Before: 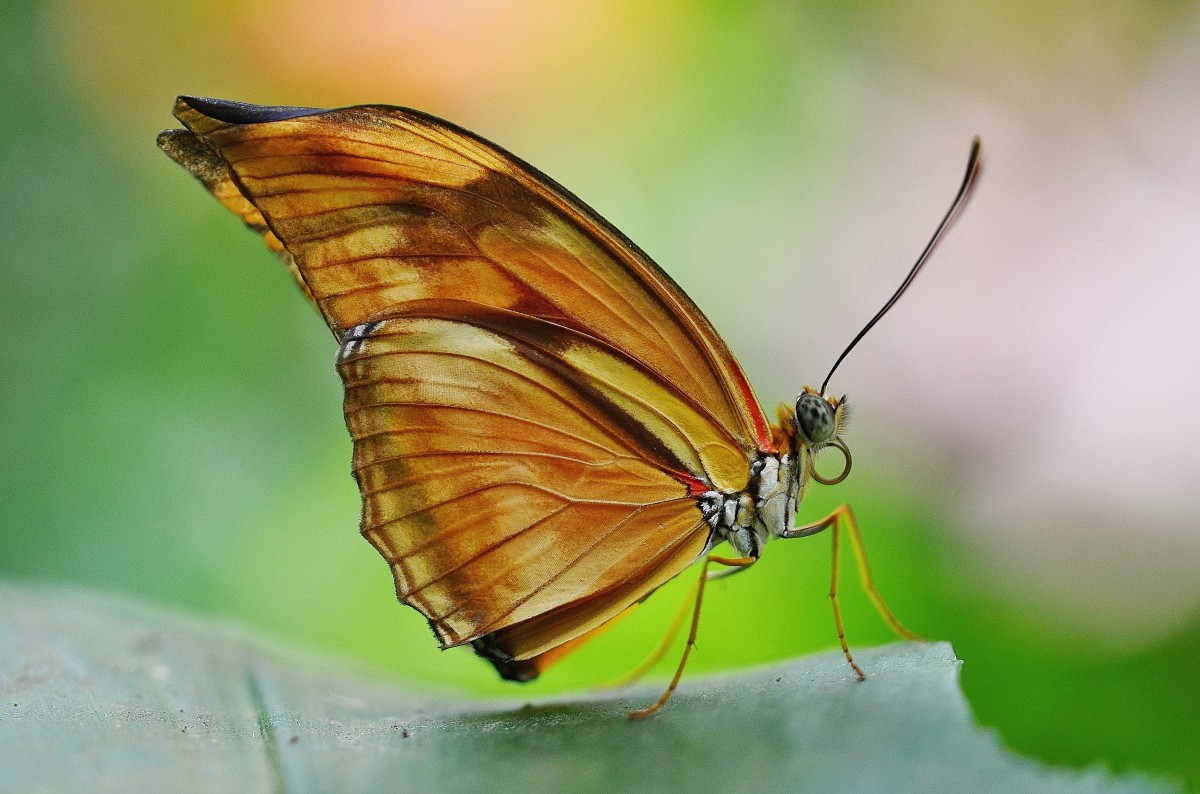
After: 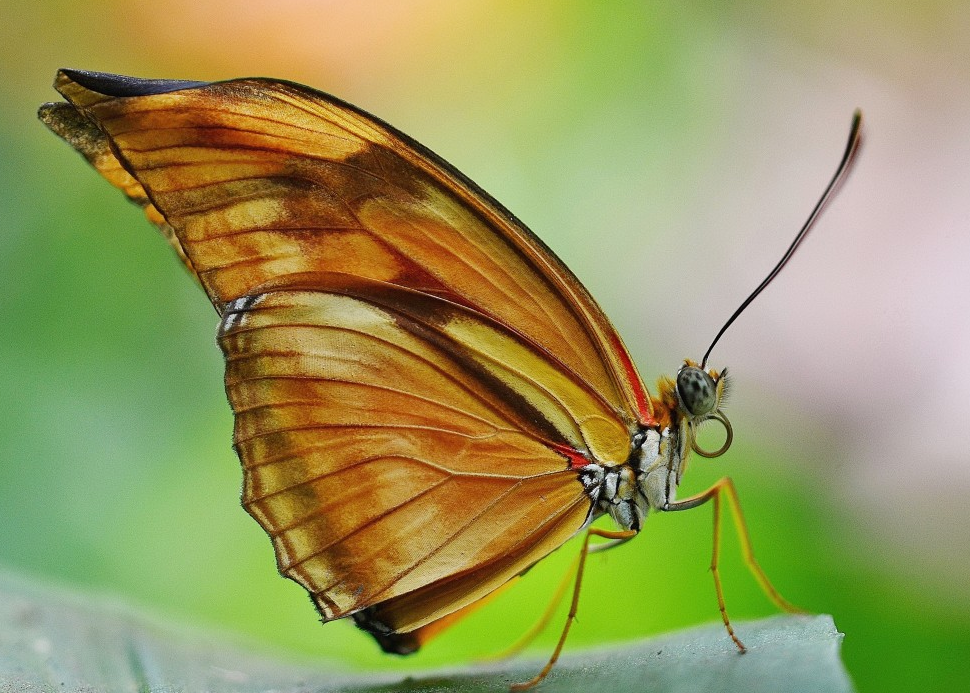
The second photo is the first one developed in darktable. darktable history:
crop: left 9.92%, top 3.474%, right 9.229%, bottom 9.212%
